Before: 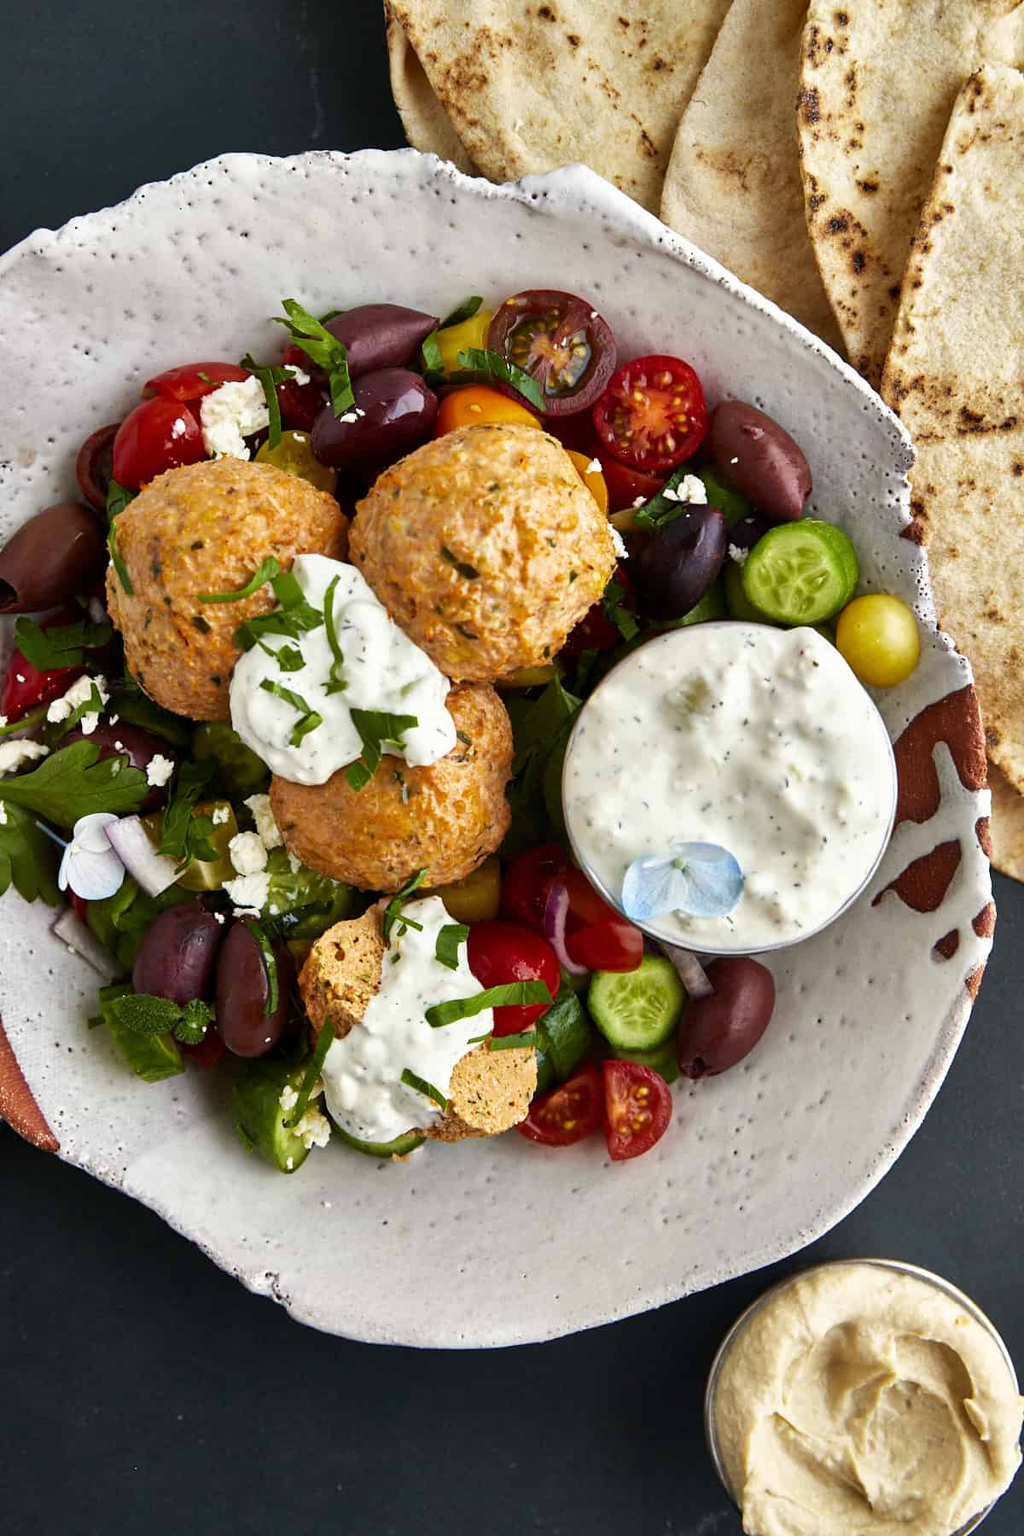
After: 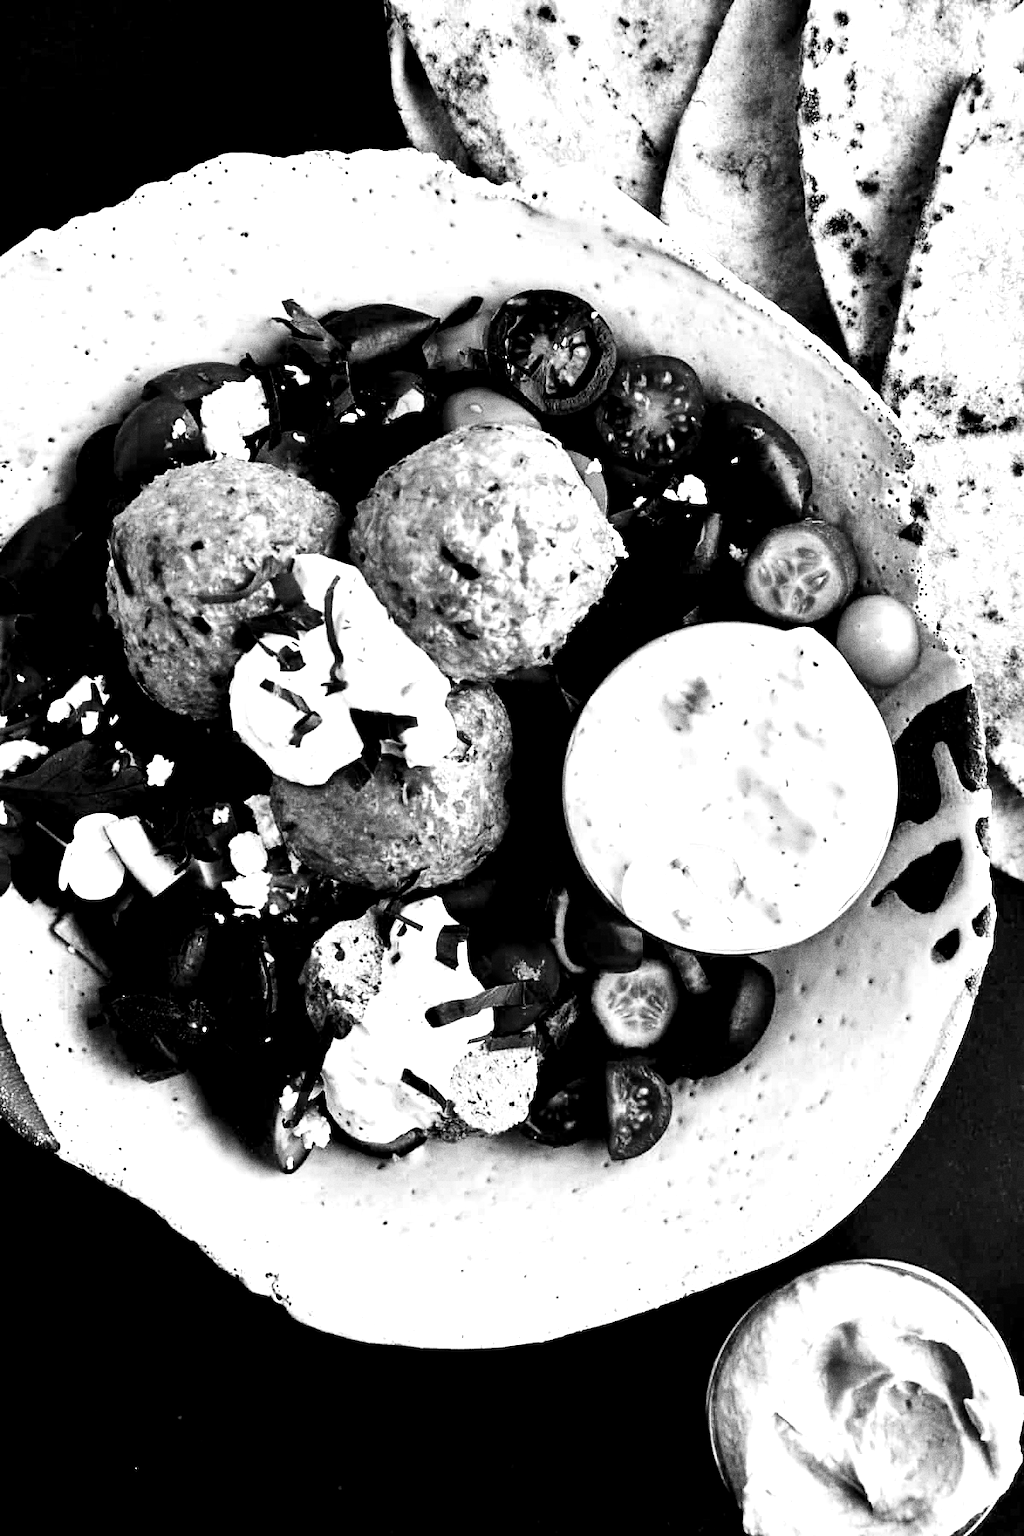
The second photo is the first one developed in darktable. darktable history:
color calibration: output gray [0.18, 0.41, 0.41, 0], gray › normalize channels true, illuminant same as pipeline (D50), adaptation XYZ, x 0.346, y 0.359, gamut compression 0
contrast brightness saturation: contrast 0.2, brightness 0.16, saturation 0.22
grain: coarseness 0.09 ISO, strength 40%
levels: levels [0.129, 0.519, 0.867]
sigmoid: contrast 1.8
color balance: output saturation 110%
white balance: red 0.983, blue 1.036
